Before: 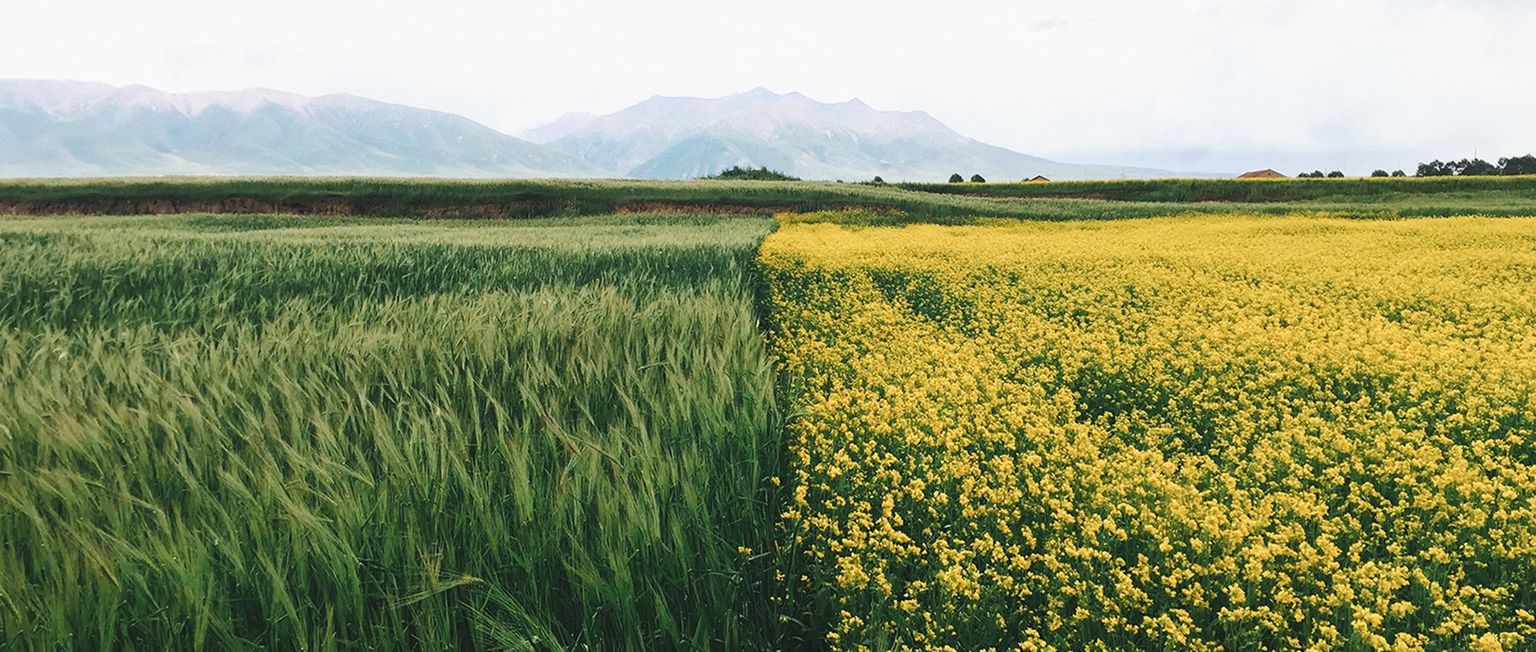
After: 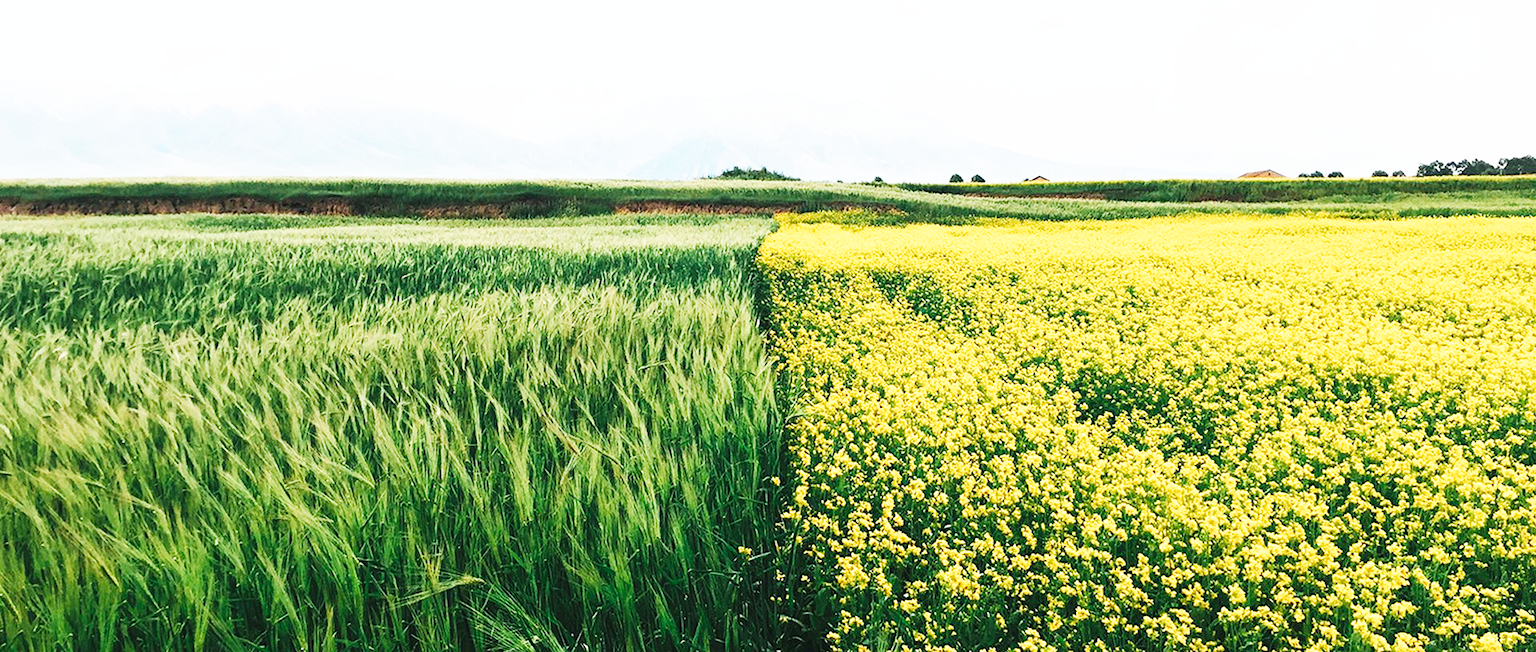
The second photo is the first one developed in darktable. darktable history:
base curve: curves: ch0 [(0, 0) (0.007, 0.004) (0.027, 0.03) (0.046, 0.07) (0.207, 0.54) (0.442, 0.872) (0.673, 0.972) (1, 1)], preserve colors none
white balance: red 0.988, blue 1.017
